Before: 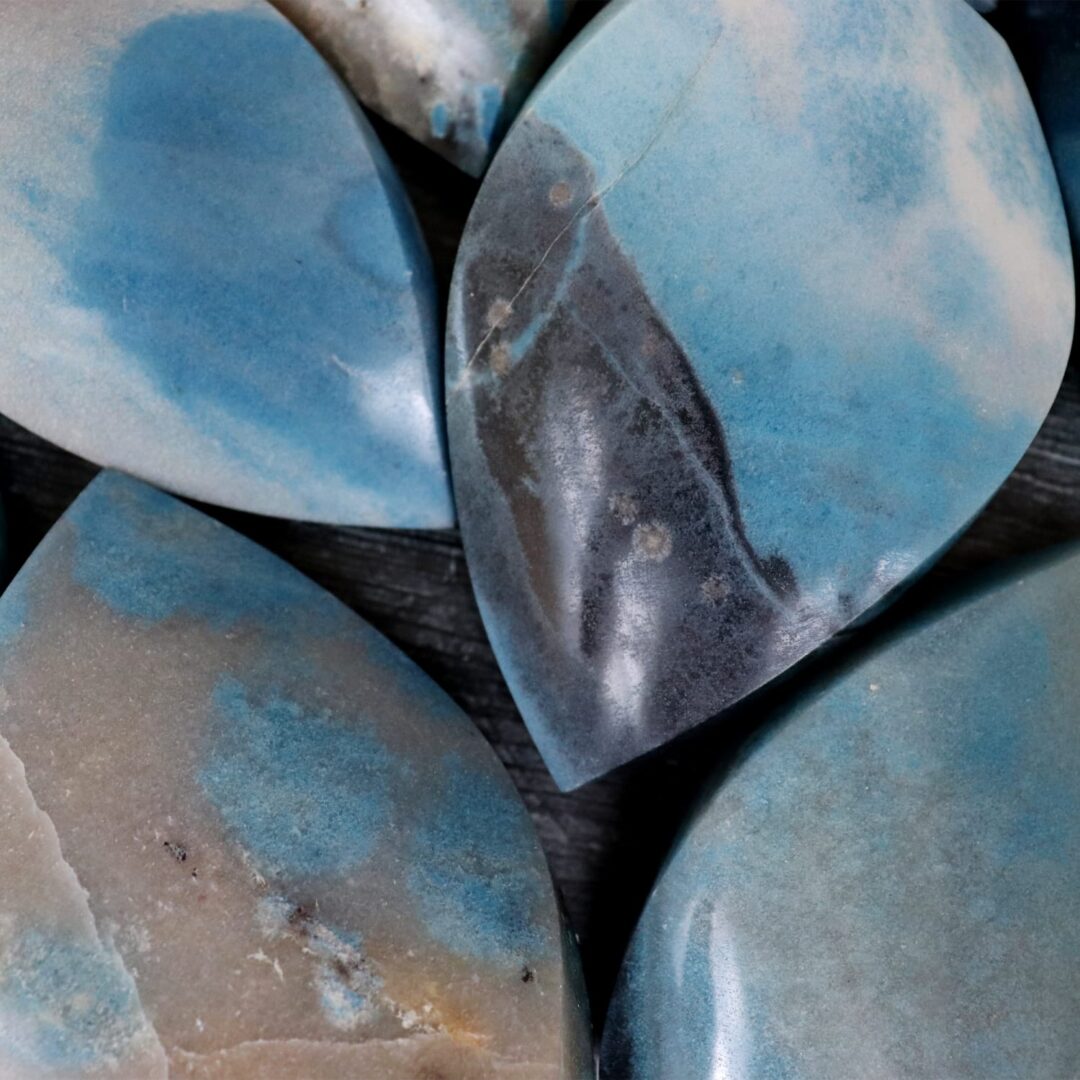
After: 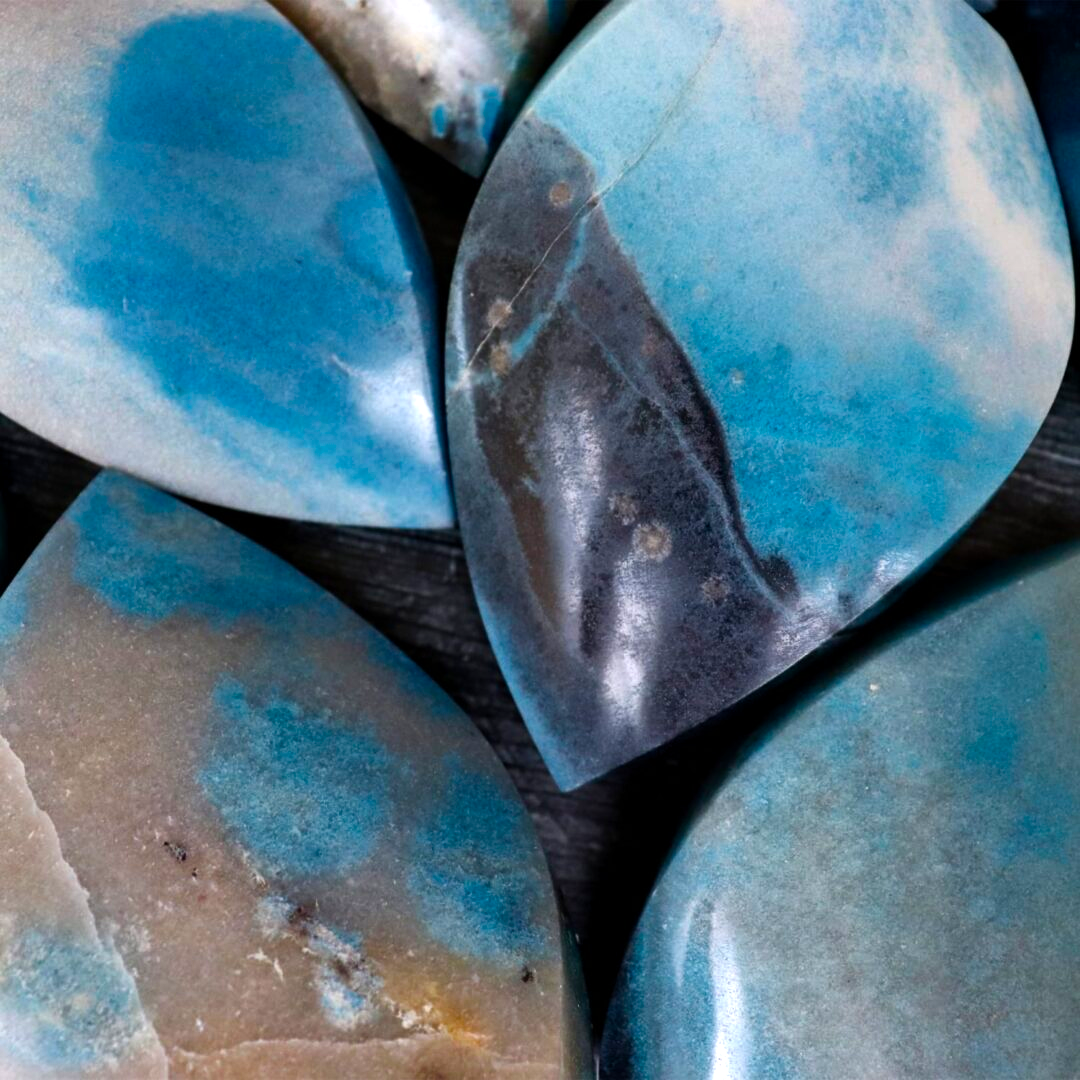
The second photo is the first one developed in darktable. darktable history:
exposure: compensate highlight preservation false
color balance rgb: linear chroma grading › global chroma 16.62%, perceptual saturation grading › highlights -8.63%, perceptual saturation grading › mid-tones 18.66%, perceptual saturation grading › shadows 28.49%, perceptual brilliance grading › highlights 14.22%, perceptual brilliance grading › shadows -18.96%, global vibrance 27.71%
